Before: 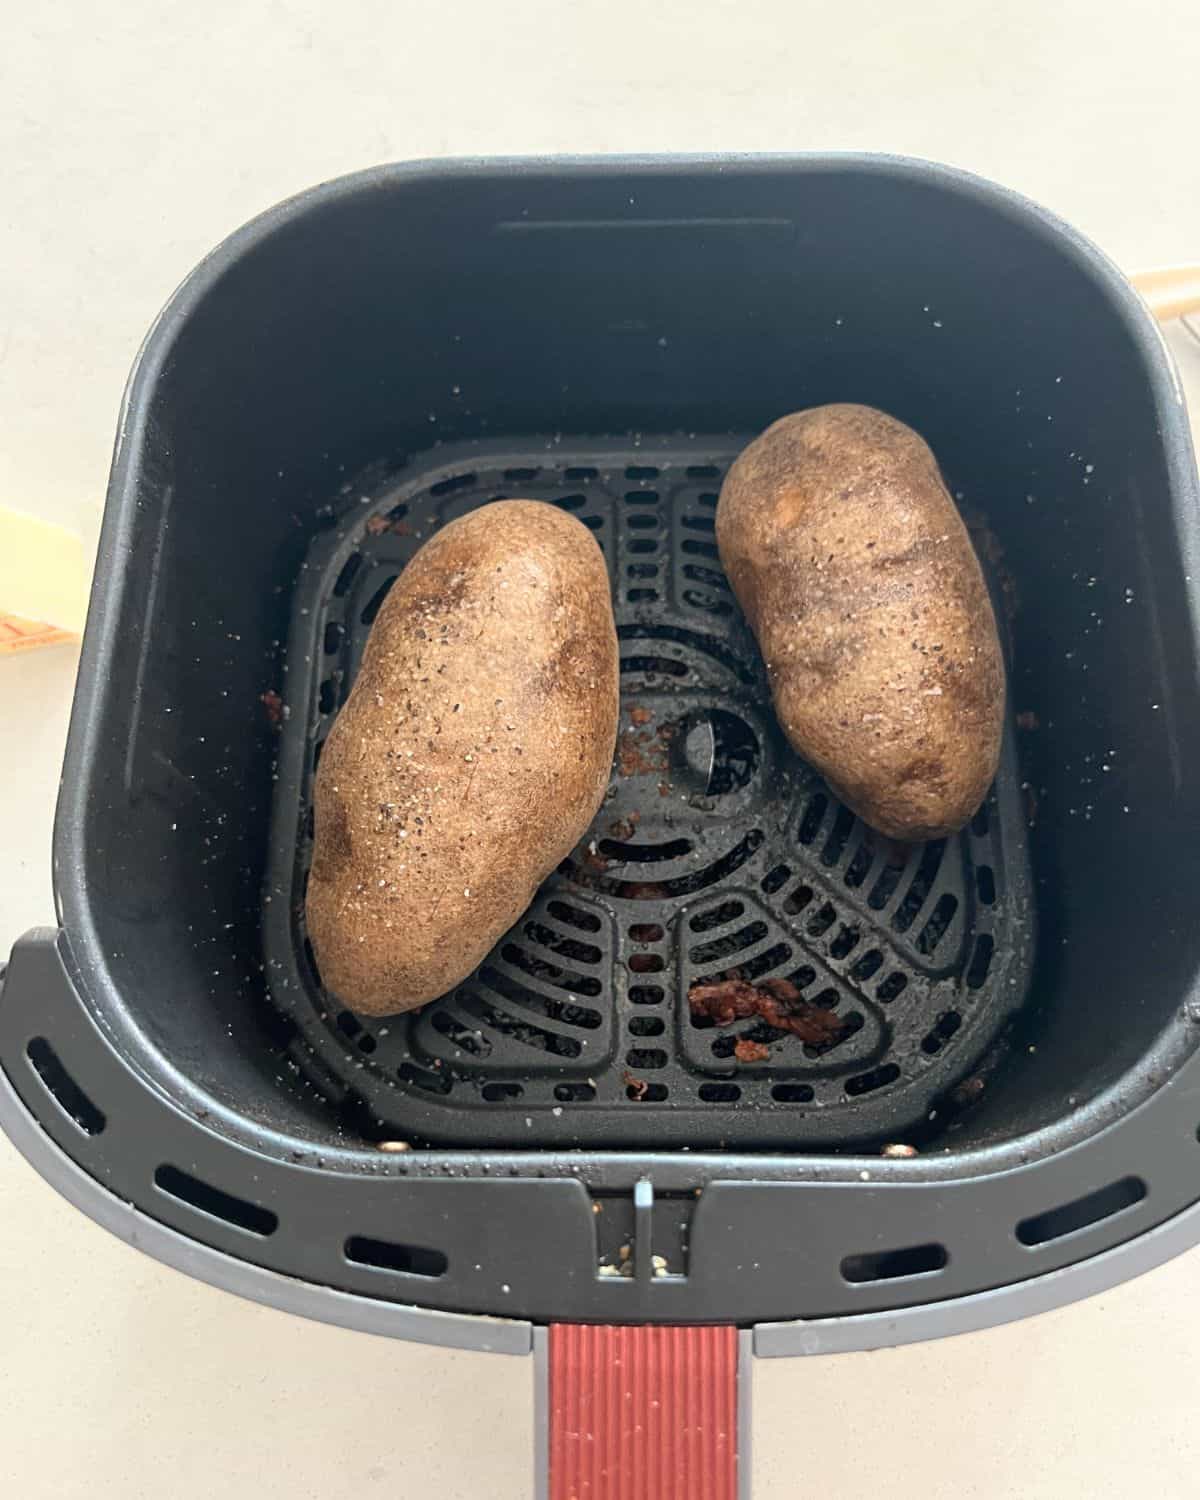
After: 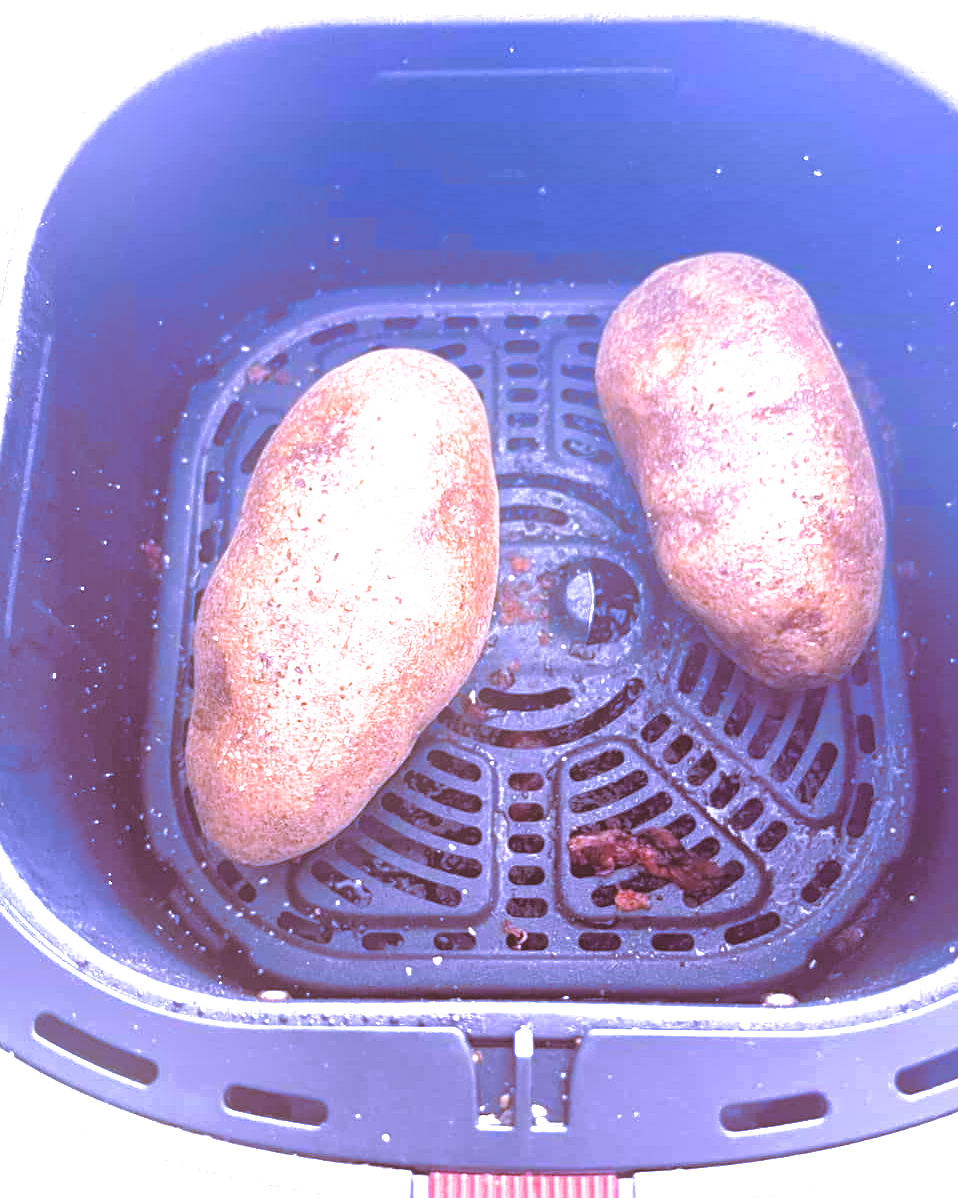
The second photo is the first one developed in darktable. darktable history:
crop and rotate: left 10.071%, top 10.071%, right 10.02%, bottom 10.02%
exposure: black level correction 0, exposure 1.1 EV, compensate exposure bias true, compensate highlight preservation false
bloom: size 38%, threshold 95%, strength 30%
white balance: red 0.98, blue 1.61
split-toning: shadows › hue 360°
color balance rgb: shadows lift › chroma 2%, shadows lift › hue 247.2°, power › chroma 0.3%, power › hue 25.2°, highlights gain › chroma 3%, highlights gain › hue 60°, global offset › luminance 0.75%, perceptual saturation grading › global saturation 20%, perceptual saturation grading › highlights -20%, perceptual saturation grading › shadows 30%, global vibrance 20%
